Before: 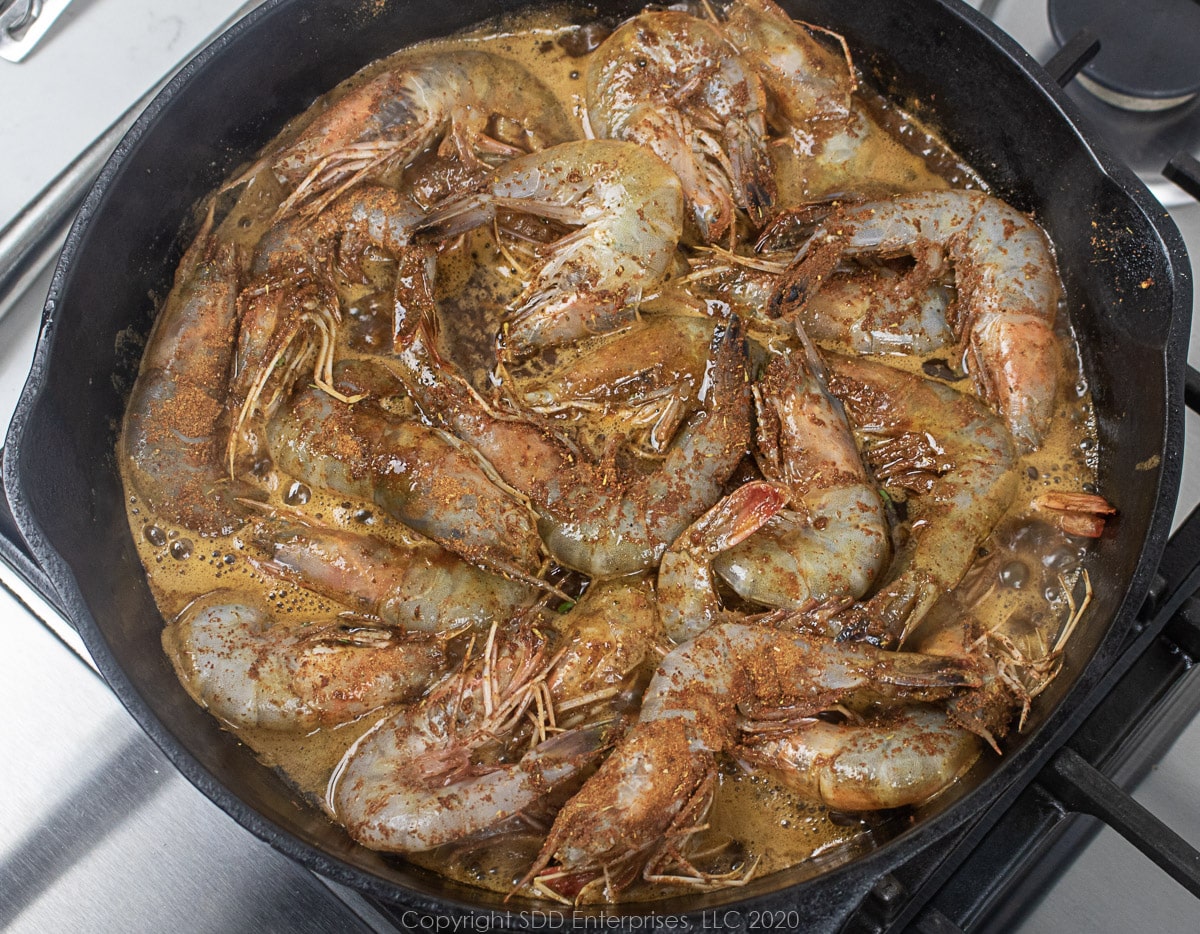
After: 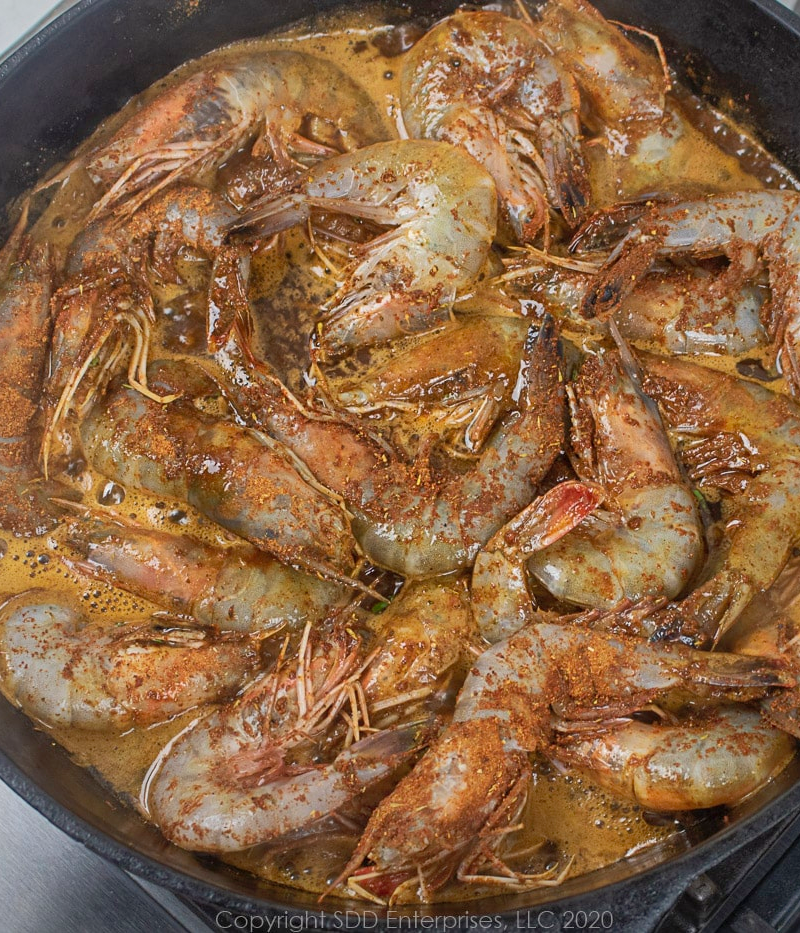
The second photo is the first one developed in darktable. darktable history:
crop and rotate: left 15.546%, right 17.787%
shadows and highlights: on, module defaults
